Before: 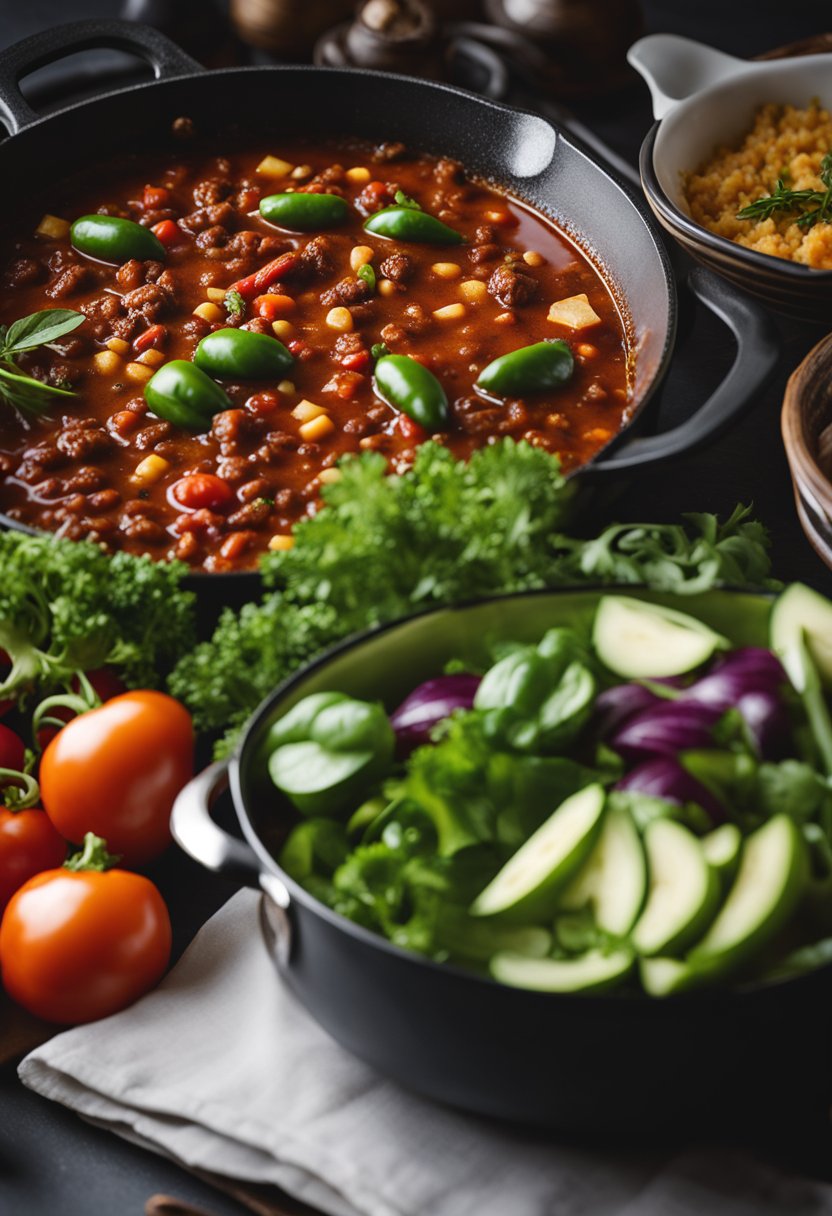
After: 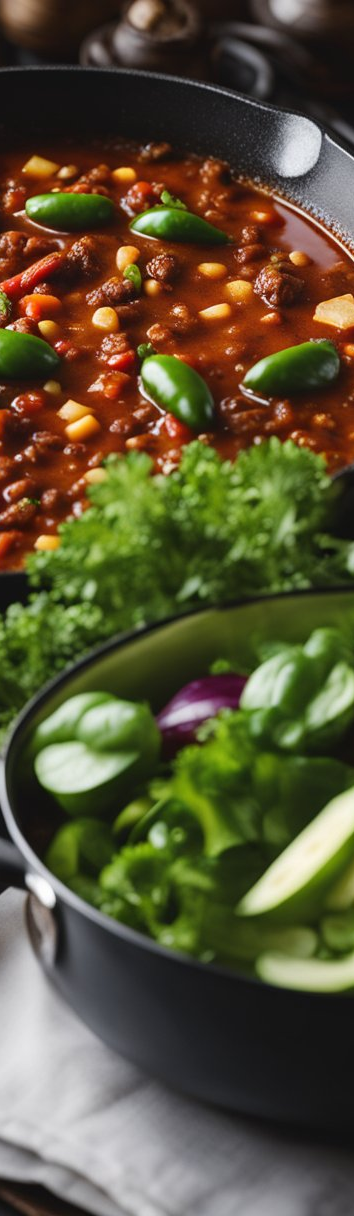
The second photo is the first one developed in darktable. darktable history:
crop: left 28.22%, right 29.185%
